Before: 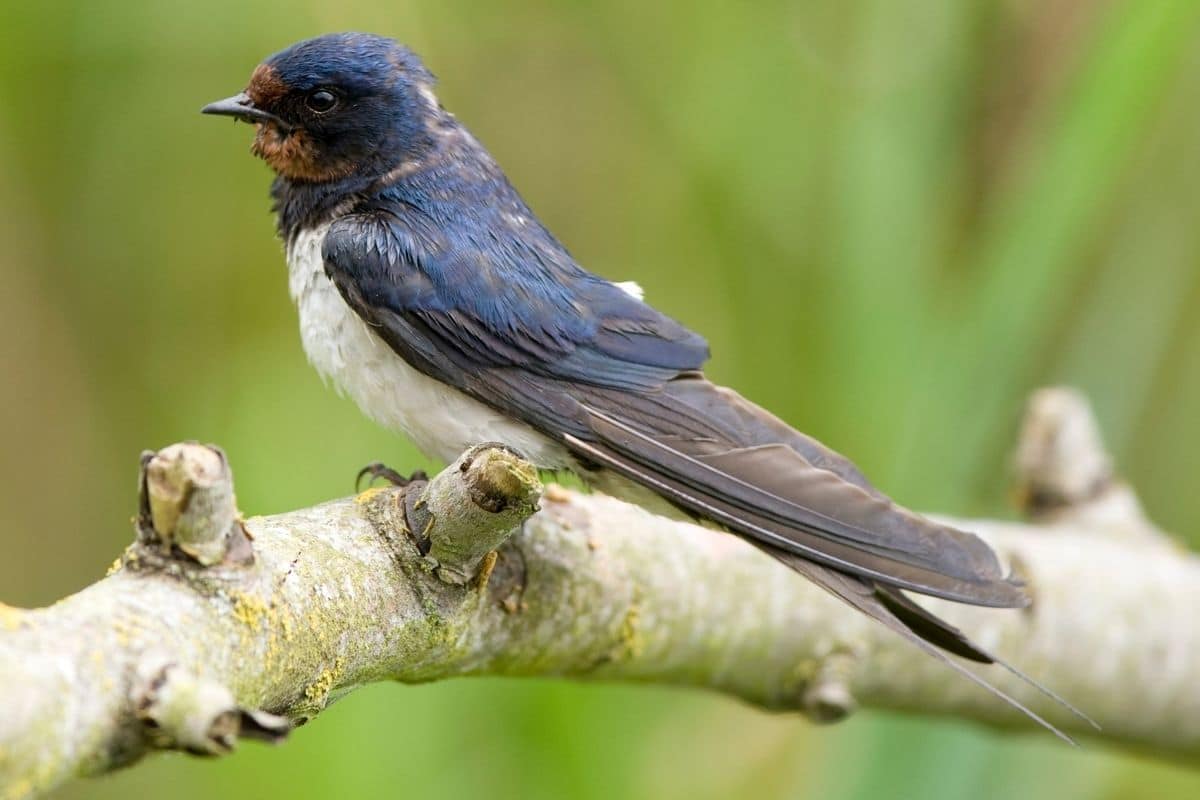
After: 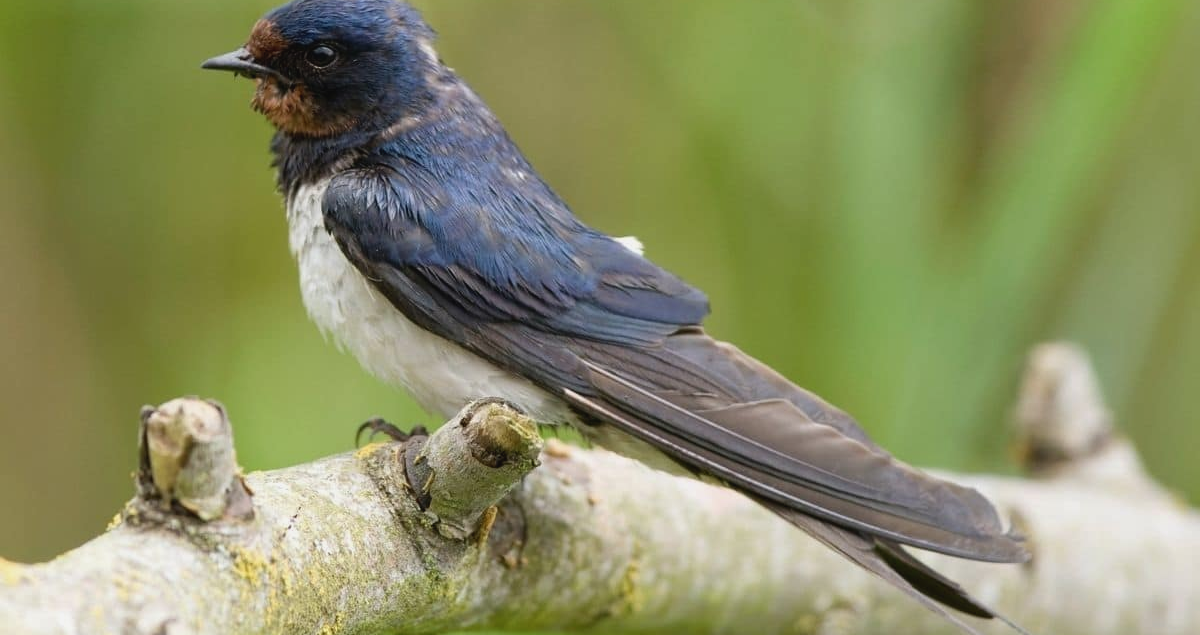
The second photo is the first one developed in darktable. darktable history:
crop and rotate: top 5.667%, bottom 14.937%
white balance: emerald 1
contrast brightness saturation: contrast -0.08, brightness -0.04, saturation -0.11
